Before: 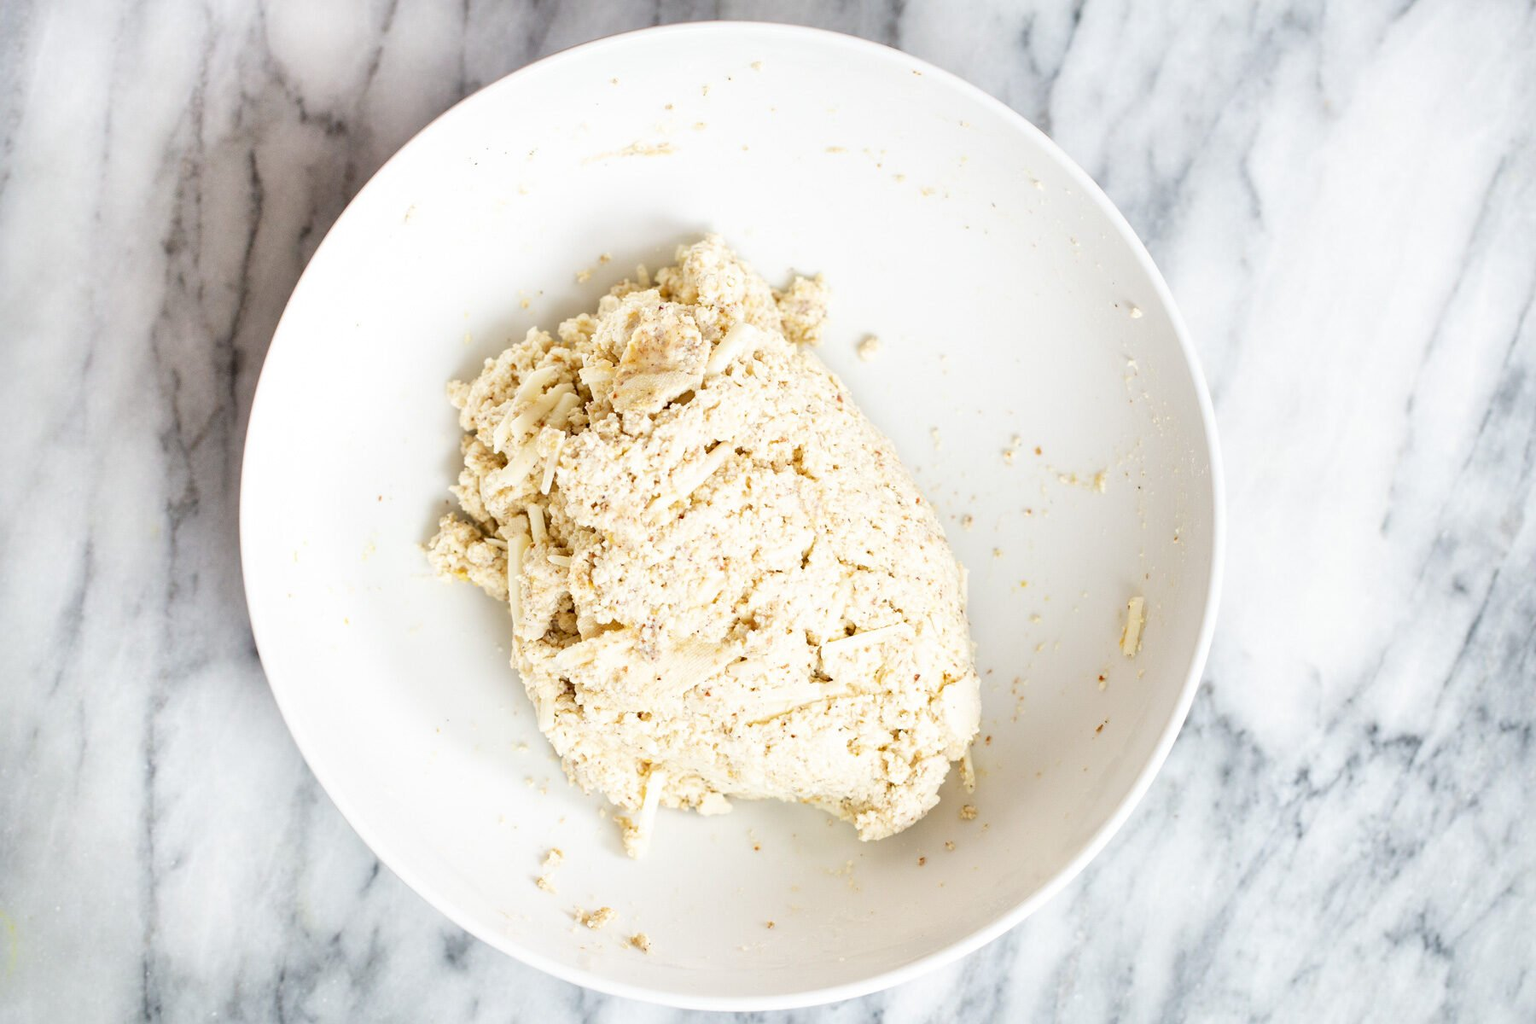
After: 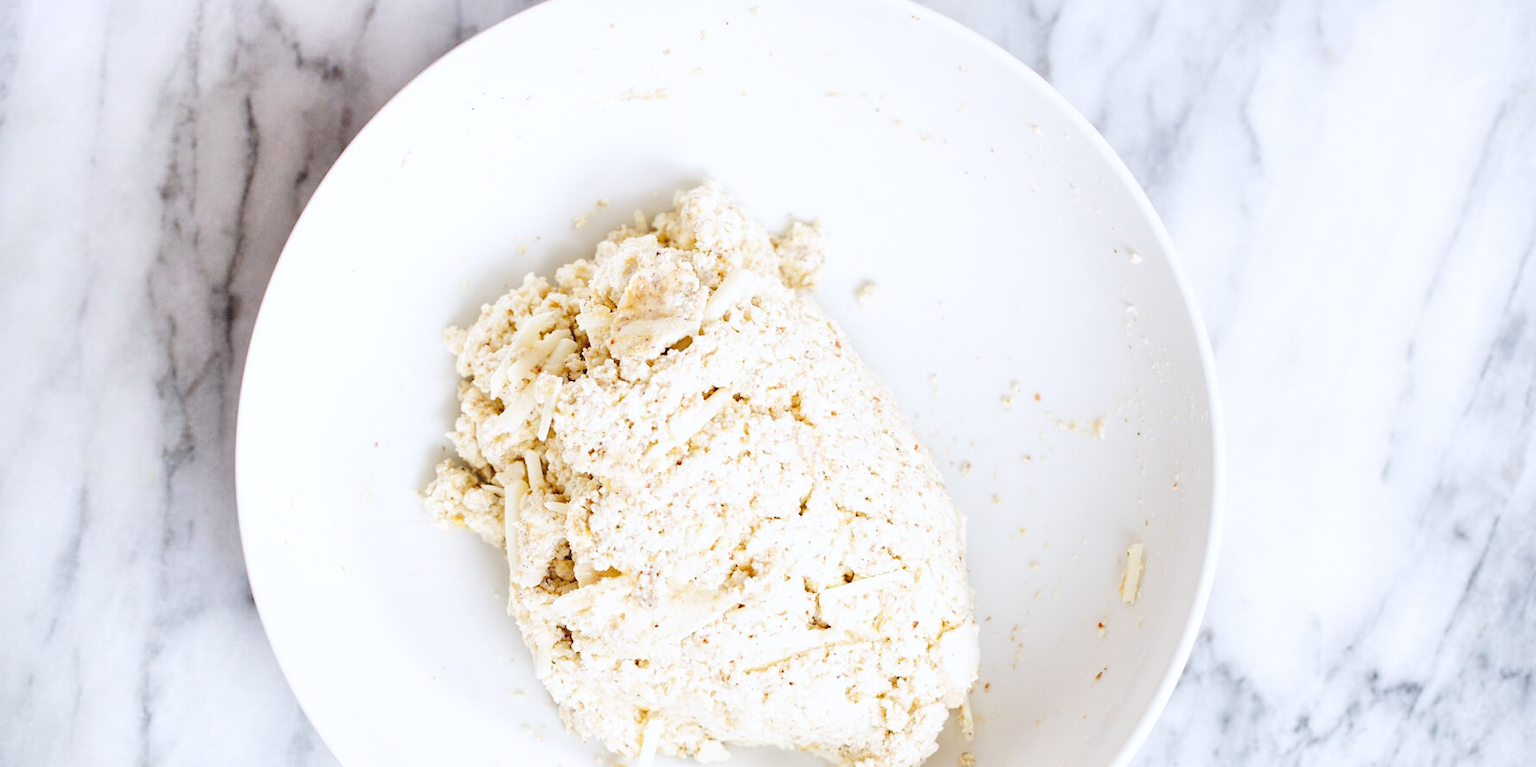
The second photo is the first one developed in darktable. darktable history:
color calibration: illuminant as shot in camera, x 0.358, y 0.373, temperature 4628.91 K
exposure: compensate highlight preservation false
tone equalizer: on, module defaults
crop: left 0.387%, top 5.469%, bottom 19.809%
tone curve: curves: ch0 [(0, 0) (0.003, 0.112) (0.011, 0.115) (0.025, 0.111) (0.044, 0.114) (0.069, 0.126) (0.1, 0.144) (0.136, 0.164) (0.177, 0.196) (0.224, 0.249) (0.277, 0.316) (0.335, 0.401) (0.399, 0.487) (0.468, 0.571) (0.543, 0.647) (0.623, 0.728) (0.709, 0.795) (0.801, 0.866) (0.898, 0.933) (1, 1)], preserve colors none
